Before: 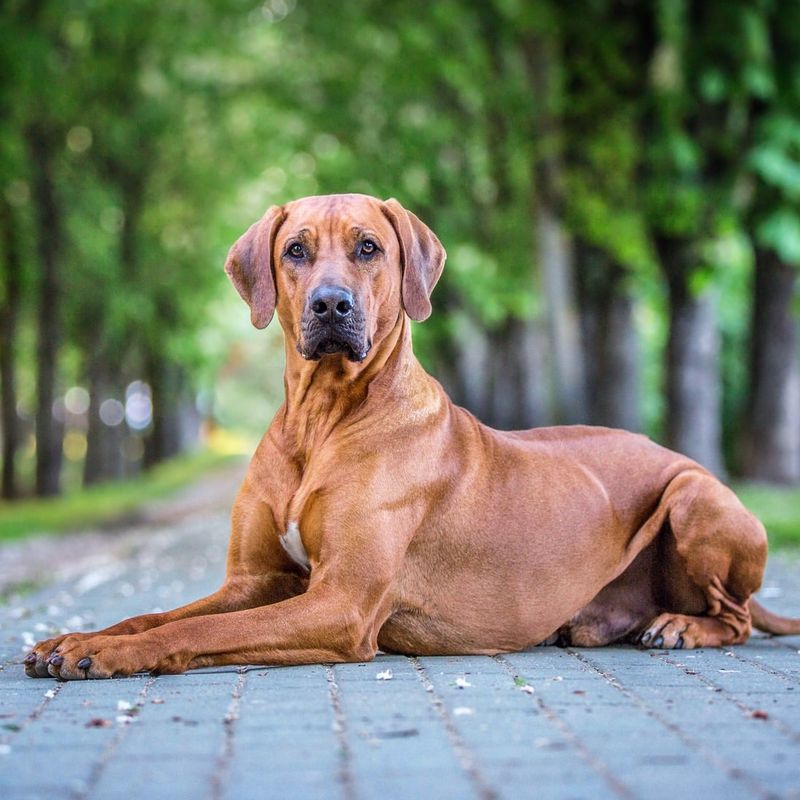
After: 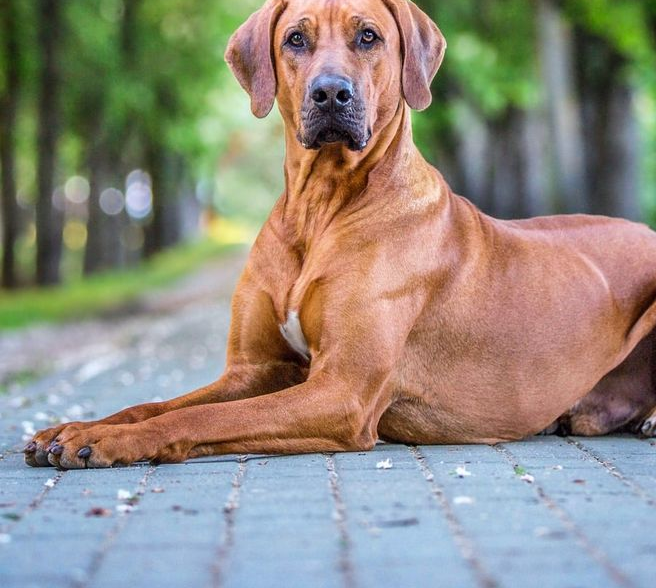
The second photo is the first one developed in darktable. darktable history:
crop: top 26.411%, right 17.976%
color balance rgb: perceptual saturation grading › global saturation 4.238%
